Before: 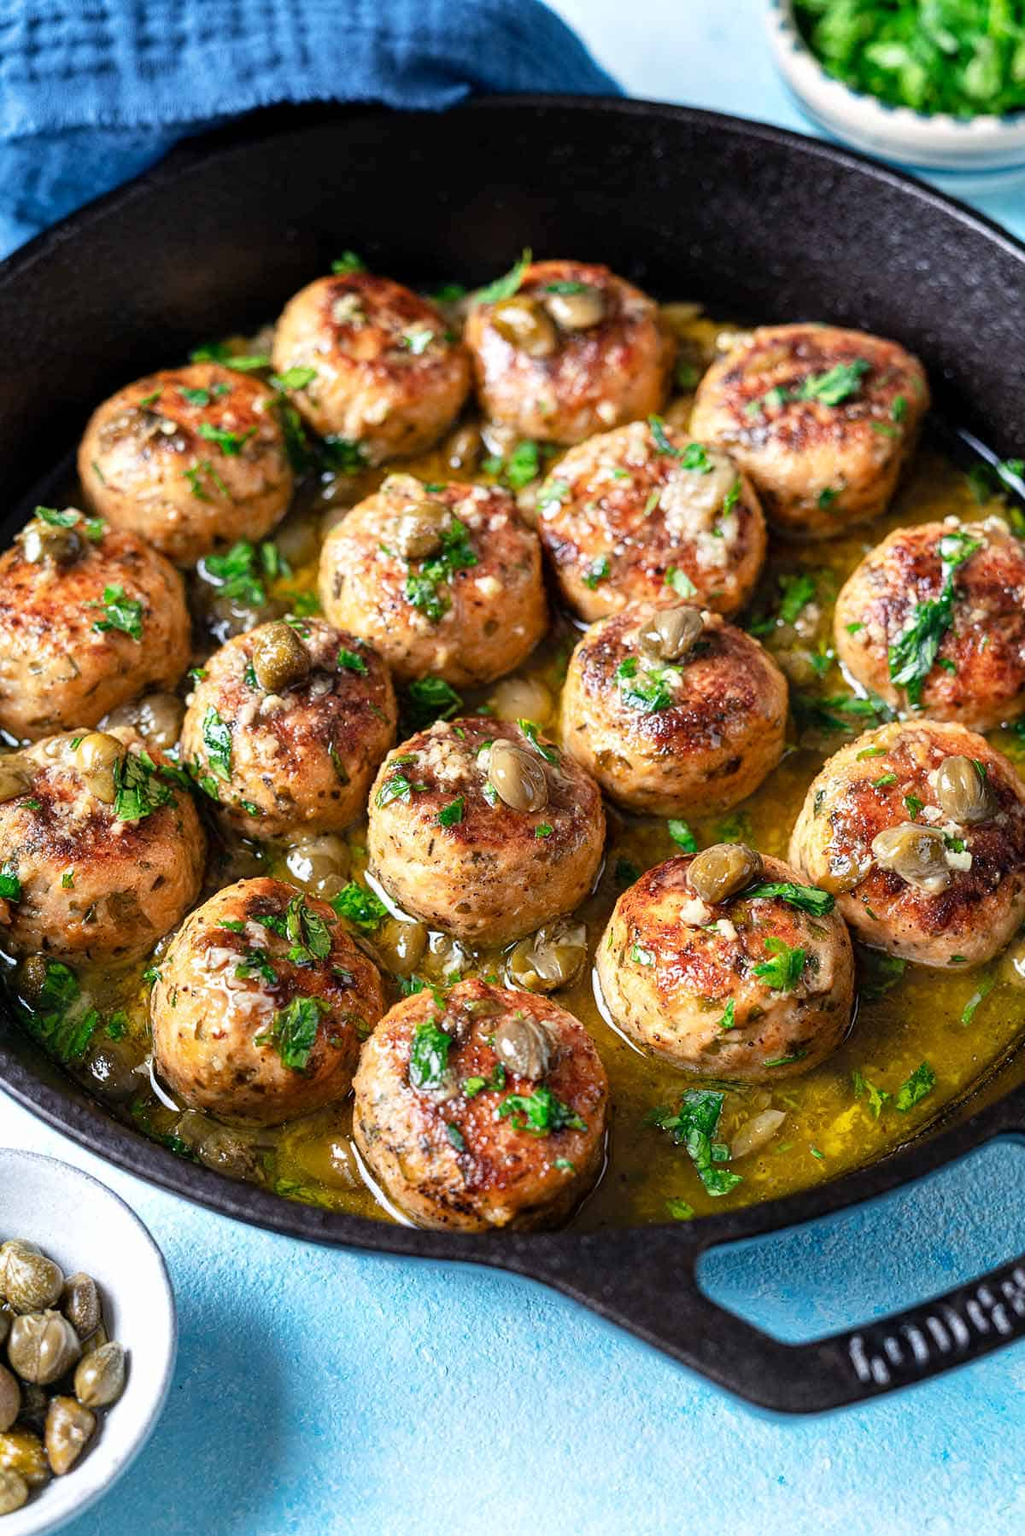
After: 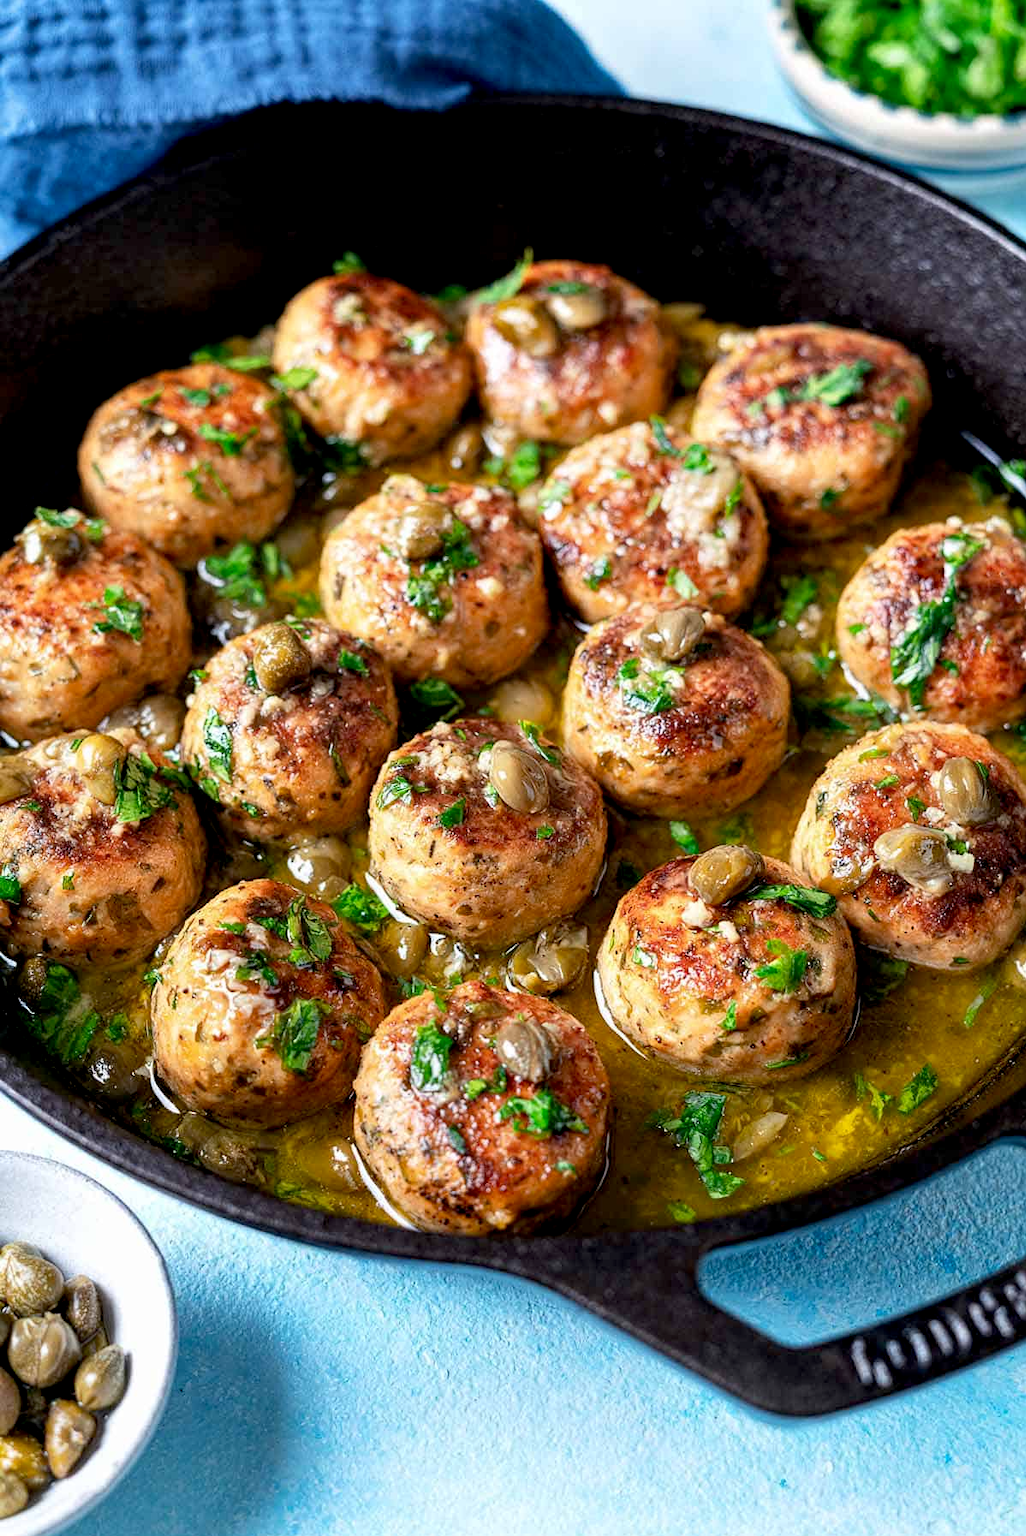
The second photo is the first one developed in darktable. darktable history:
crop: top 0.104%, bottom 0.151%
exposure: black level correction 0.007, compensate exposure bias true, compensate highlight preservation false
